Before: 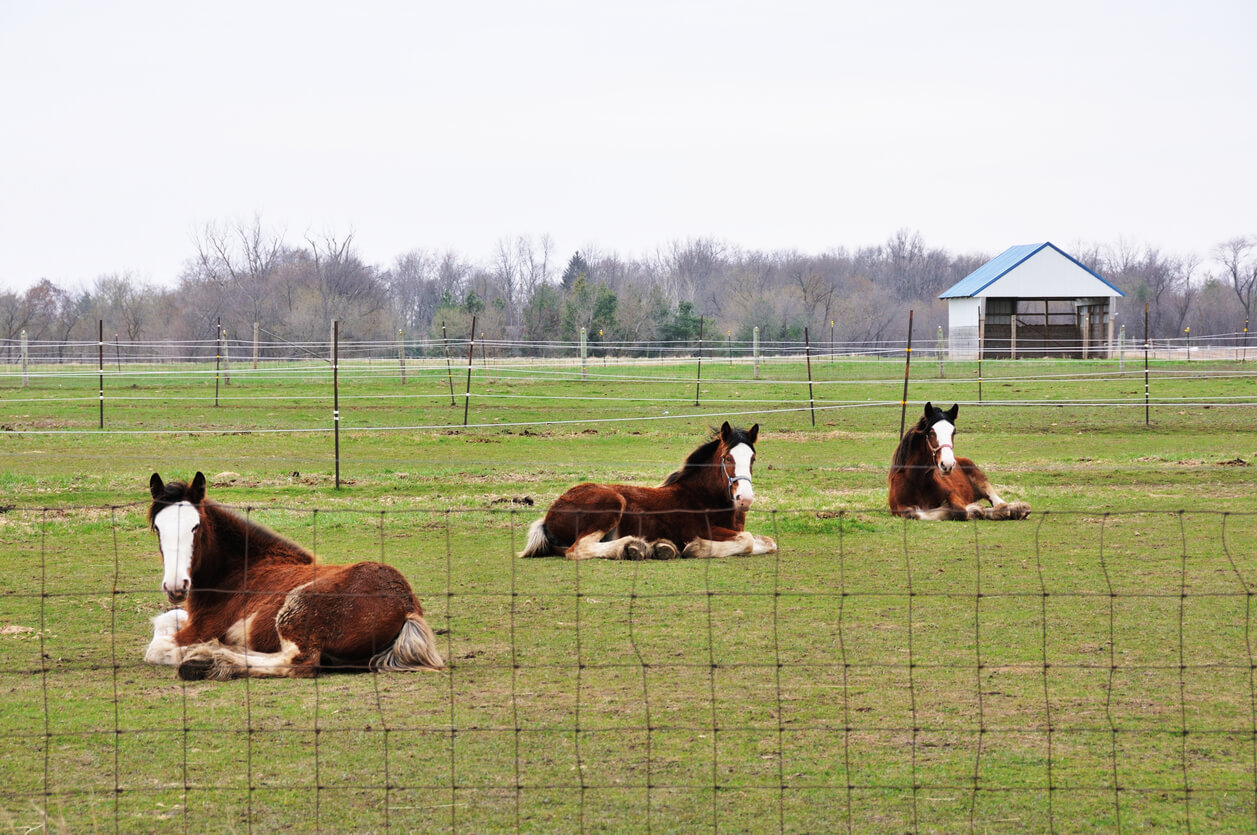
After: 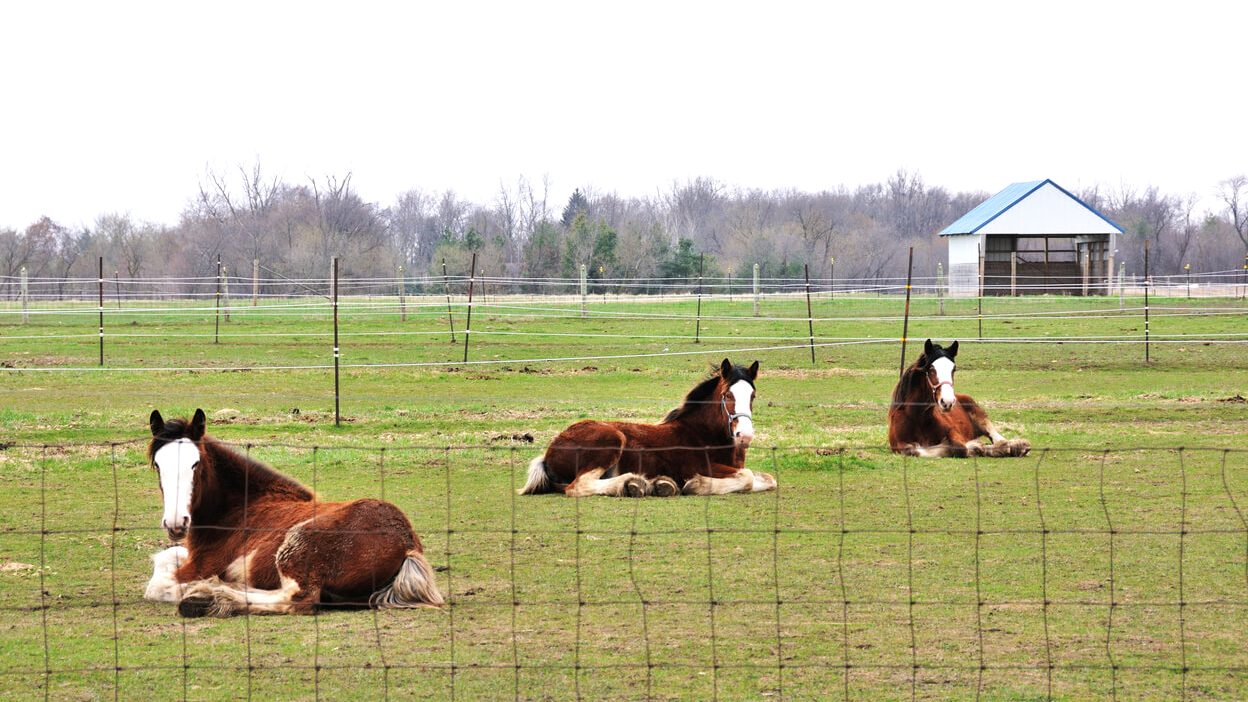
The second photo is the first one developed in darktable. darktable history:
exposure: exposure 0.258 EV, compensate highlight preservation false
crop: top 7.625%, bottom 8.027%
